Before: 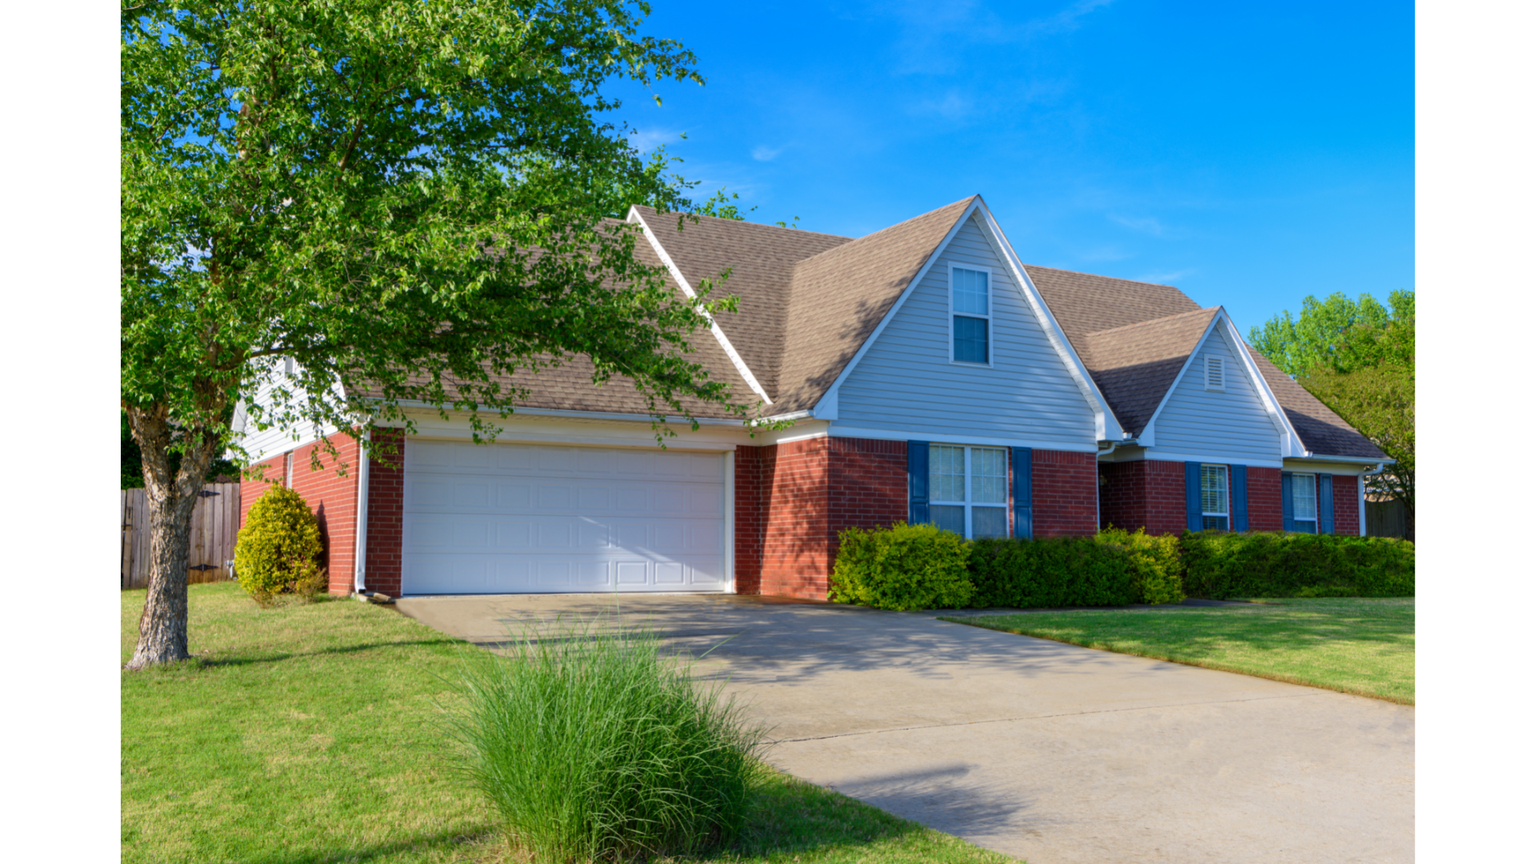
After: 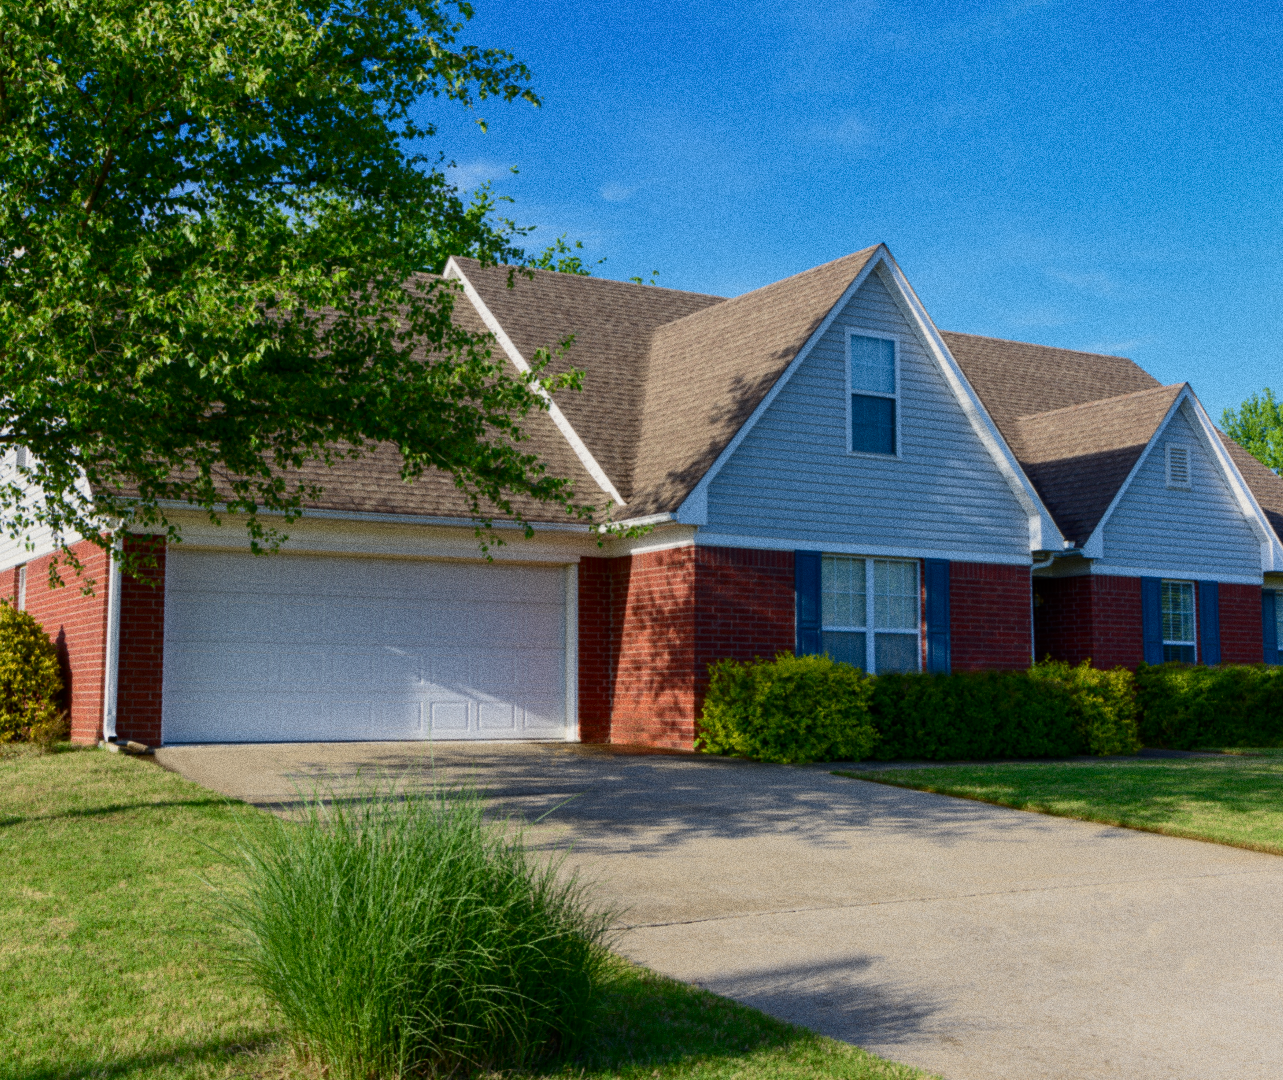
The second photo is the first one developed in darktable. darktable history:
grain: coarseness 0.09 ISO, strength 40%
exposure: exposure -0.492 EV, compensate highlight preservation false
crop and rotate: left 17.732%, right 15.423%
contrast brightness saturation: contrast 0.22
color correction: highlights b* 3
